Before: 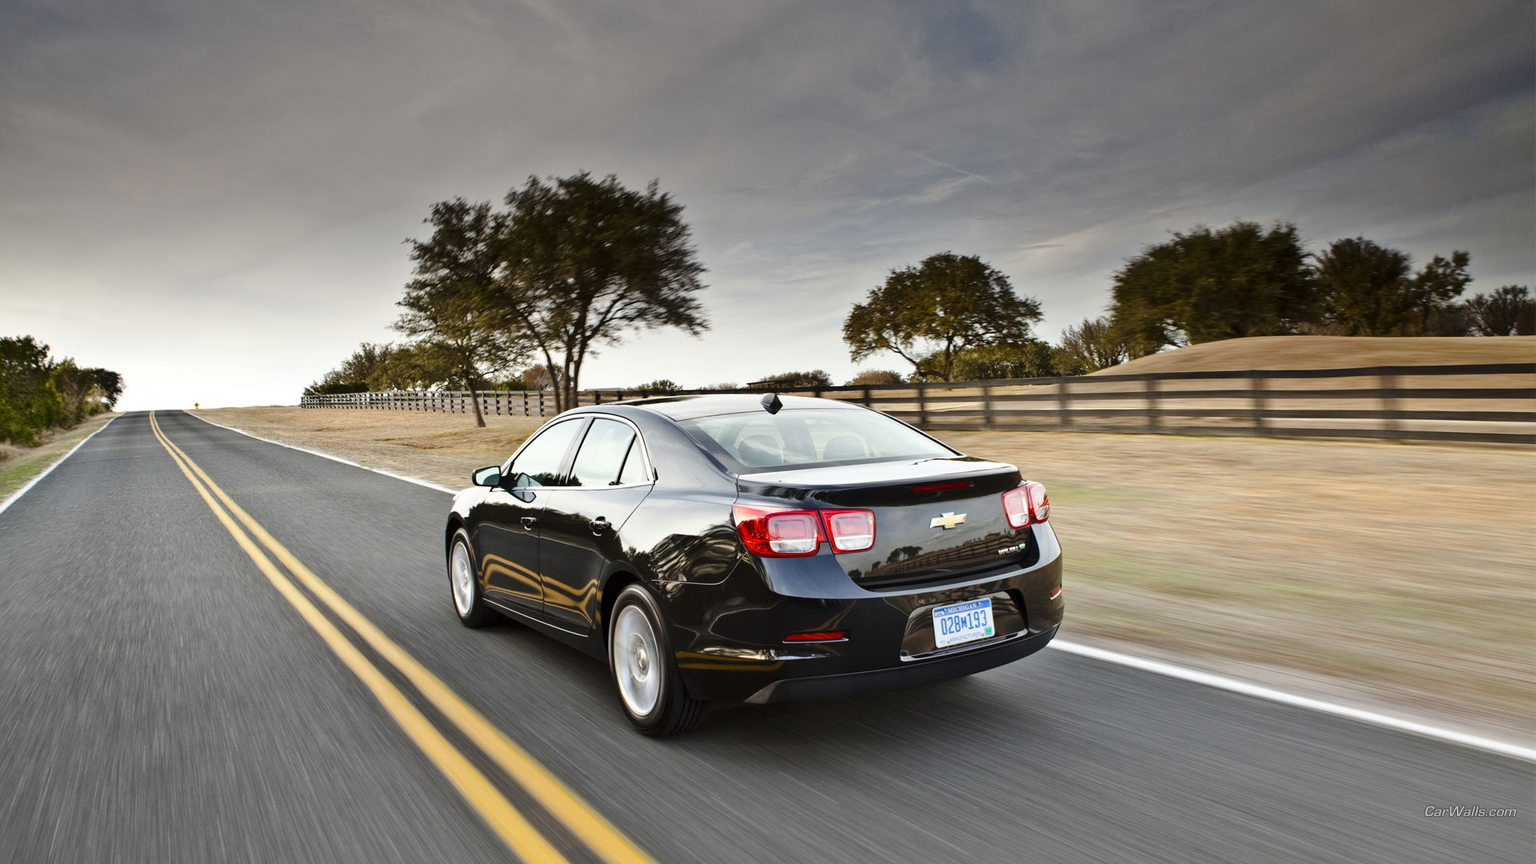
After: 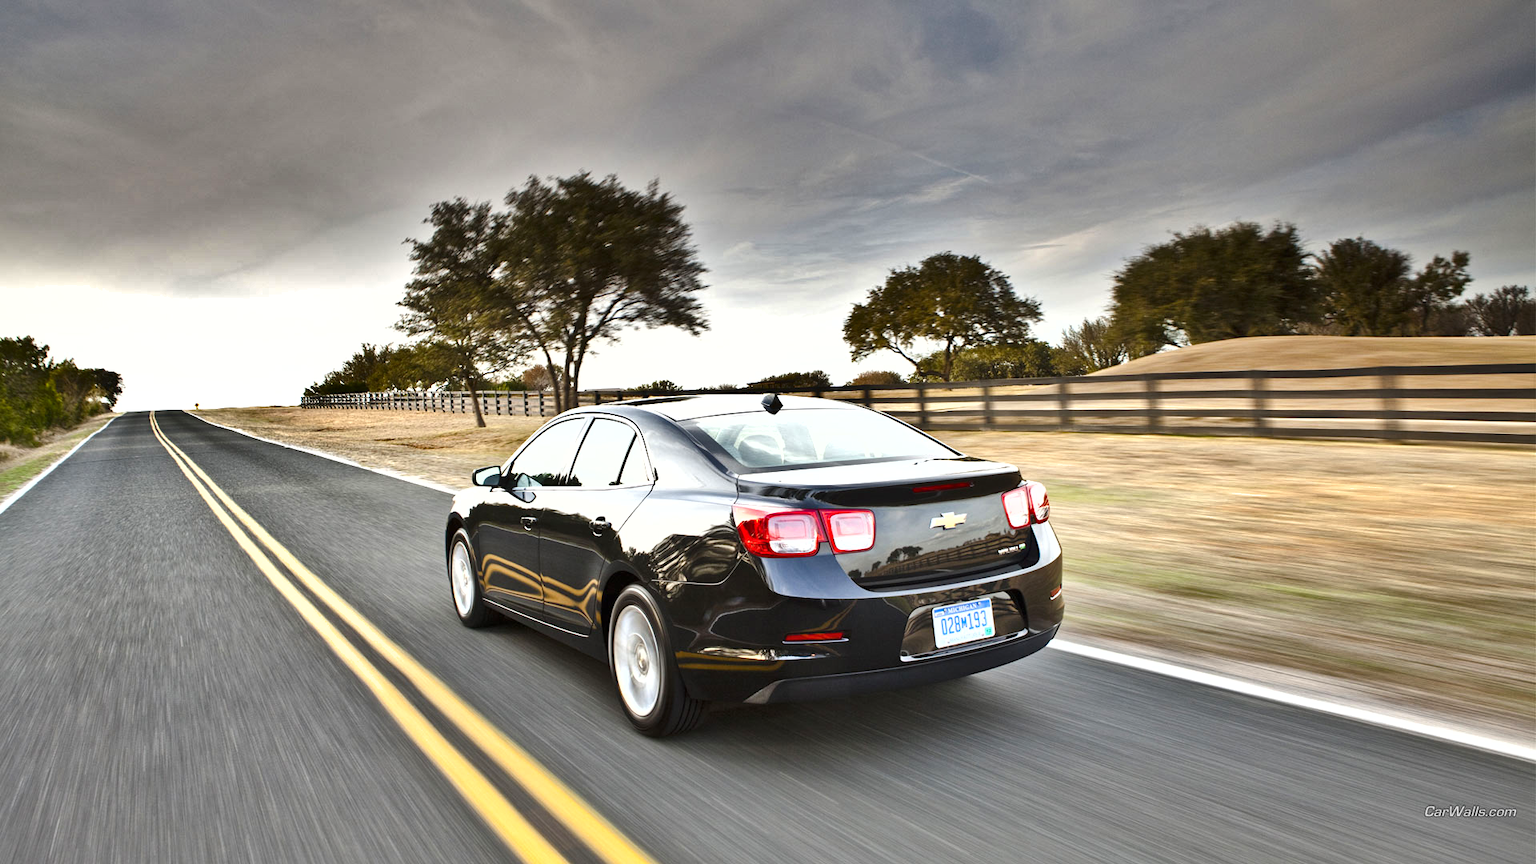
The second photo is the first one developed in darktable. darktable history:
exposure: black level correction 0, exposure 0.699 EV, compensate exposure bias true, compensate highlight preservation false
shadows and highlights: shadows 24.61, highlights -77.57, soften with gaussian
